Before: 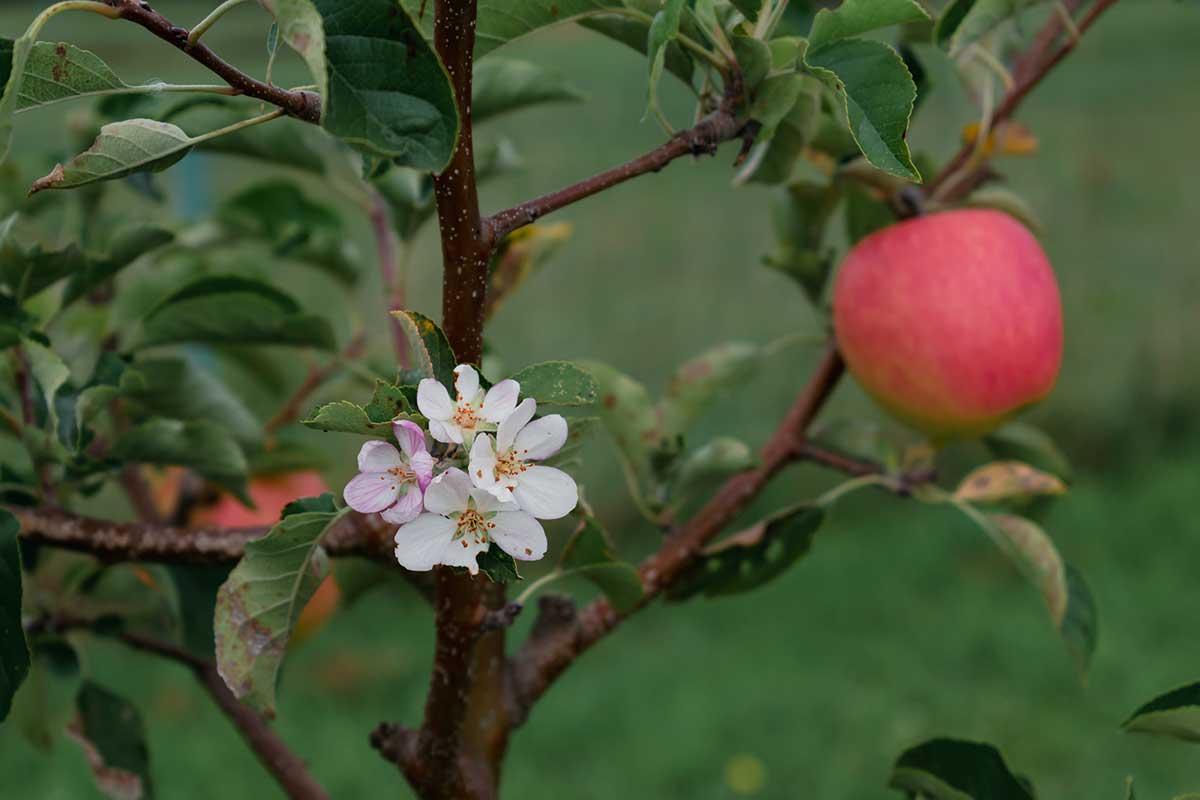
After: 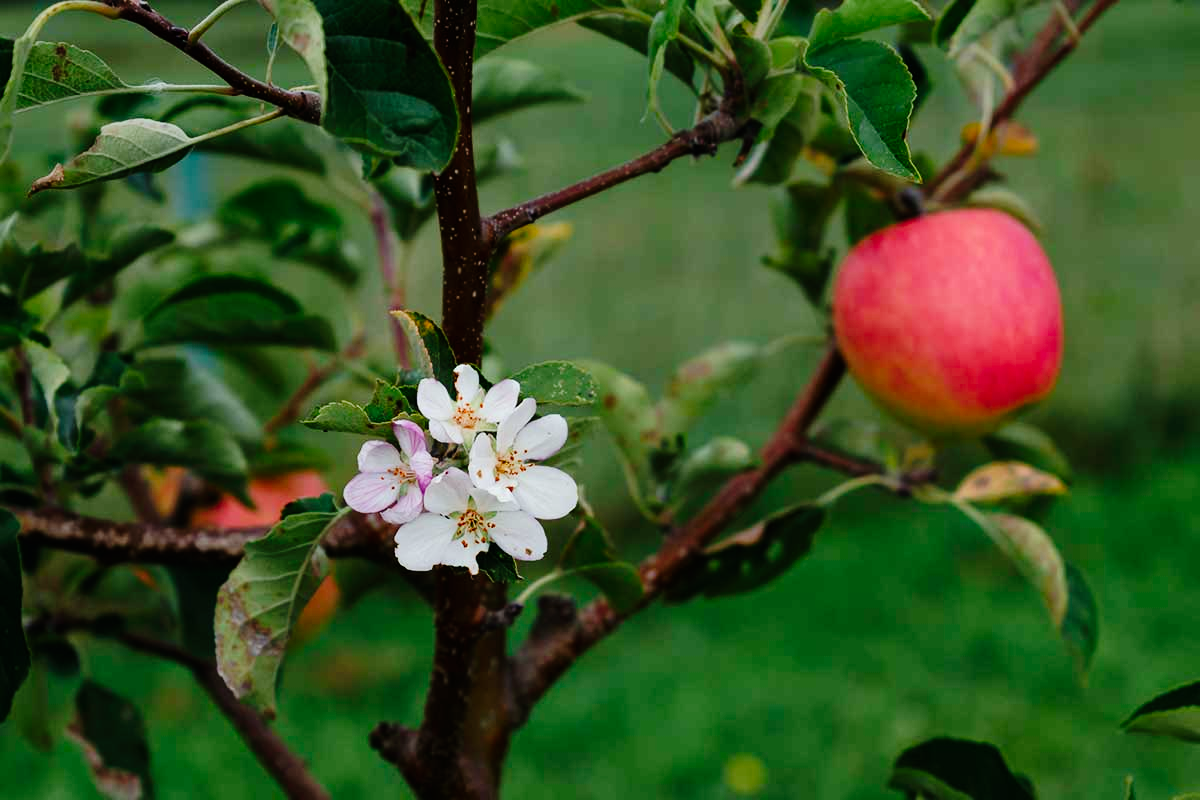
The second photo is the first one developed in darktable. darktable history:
white balance: red 0.978, blue 0.999
tone curve: curves: ch0 [(0, 0) (0.003, 0.003) (0.011, 0.005) (0.025, 0.008) (0.044, 0.012) (0.069, 0.02) (0.1, 0.031) (0.136, 0.047) (0.177, 0.088) (0.224, 0.141) (0.277, 0.222) (0.335, 0.32) (0.399, 0.422) (0.468, 0.523) (0.543, 0.621) (0.623, 0.715) (0.709, 0.796) (0.801, 0.88) (0.898, 0.962) (1, 1)], preserve colors none
